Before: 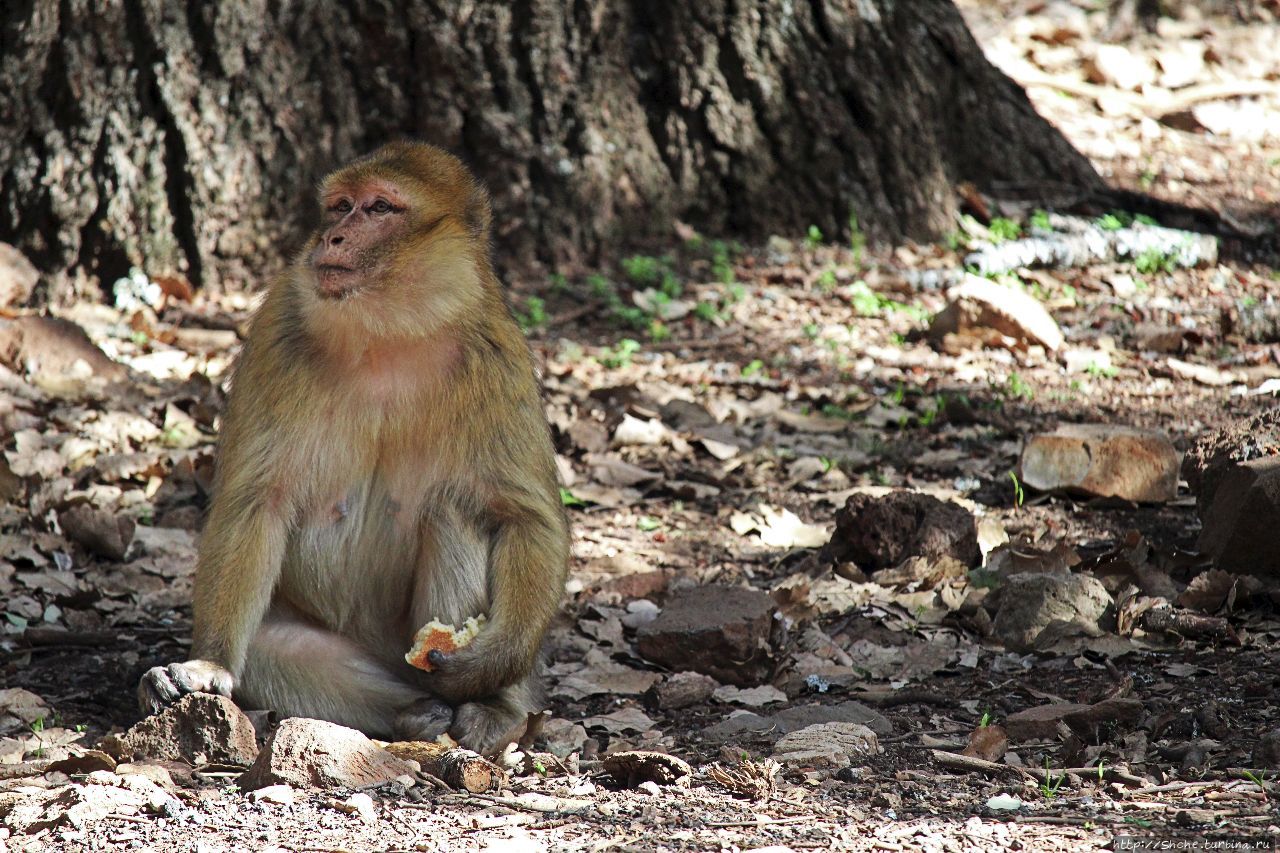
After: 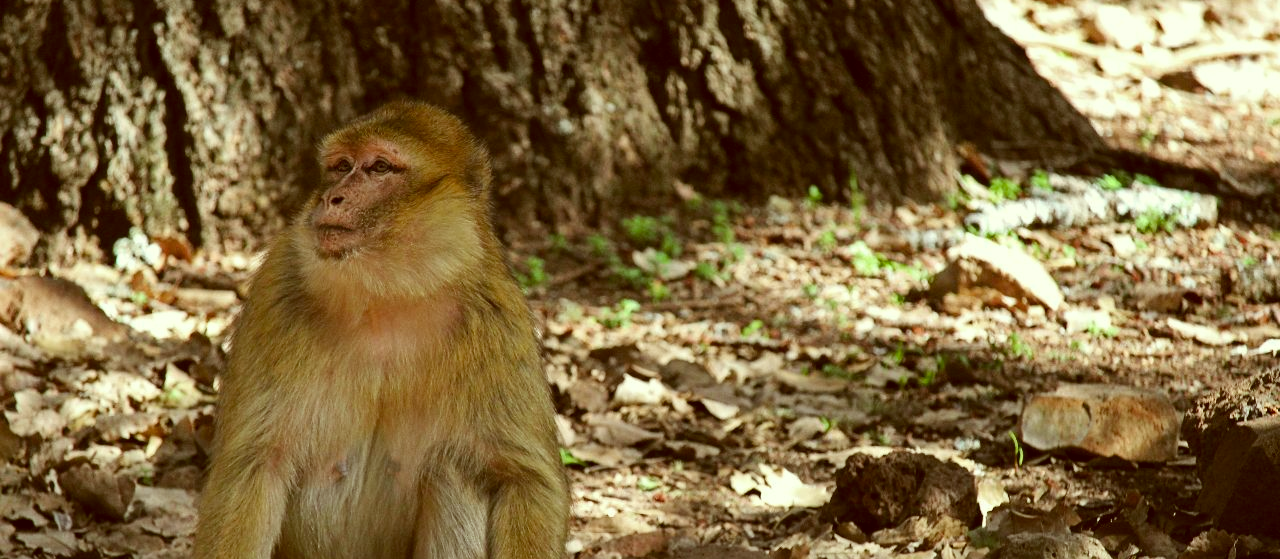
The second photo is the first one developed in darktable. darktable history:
color correction: highlights a* -5.3, highlights b* 9.8, shadows a* 9.8, shadows b* 24.26
crop and rotate: top 4.848%, bottom 29.503%
